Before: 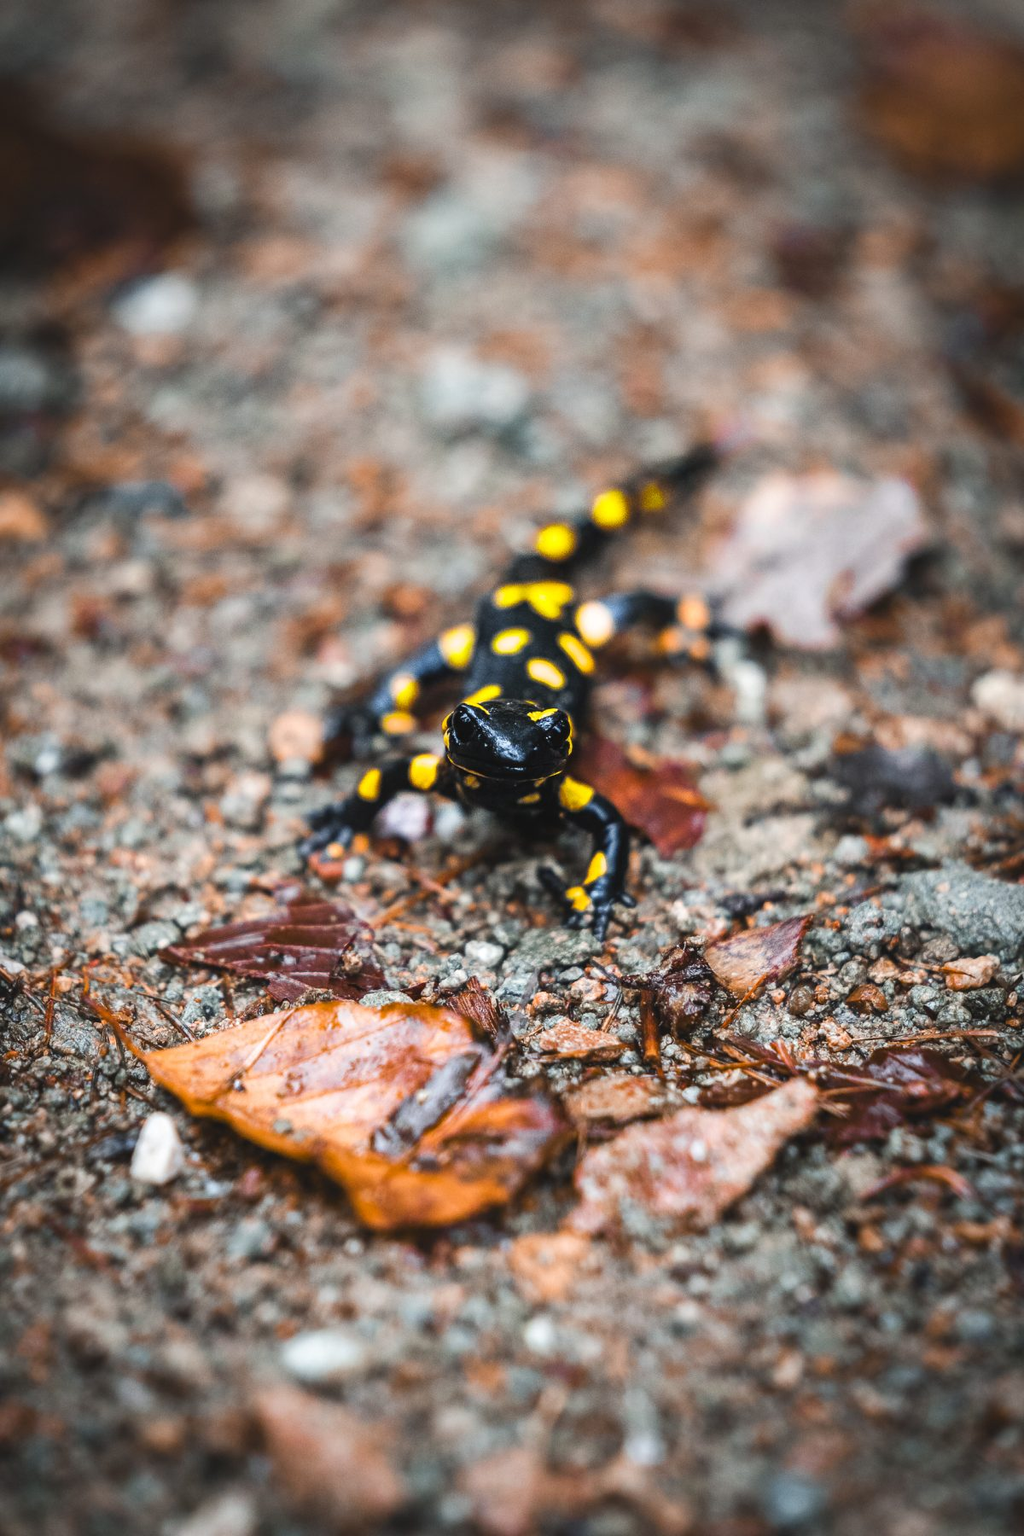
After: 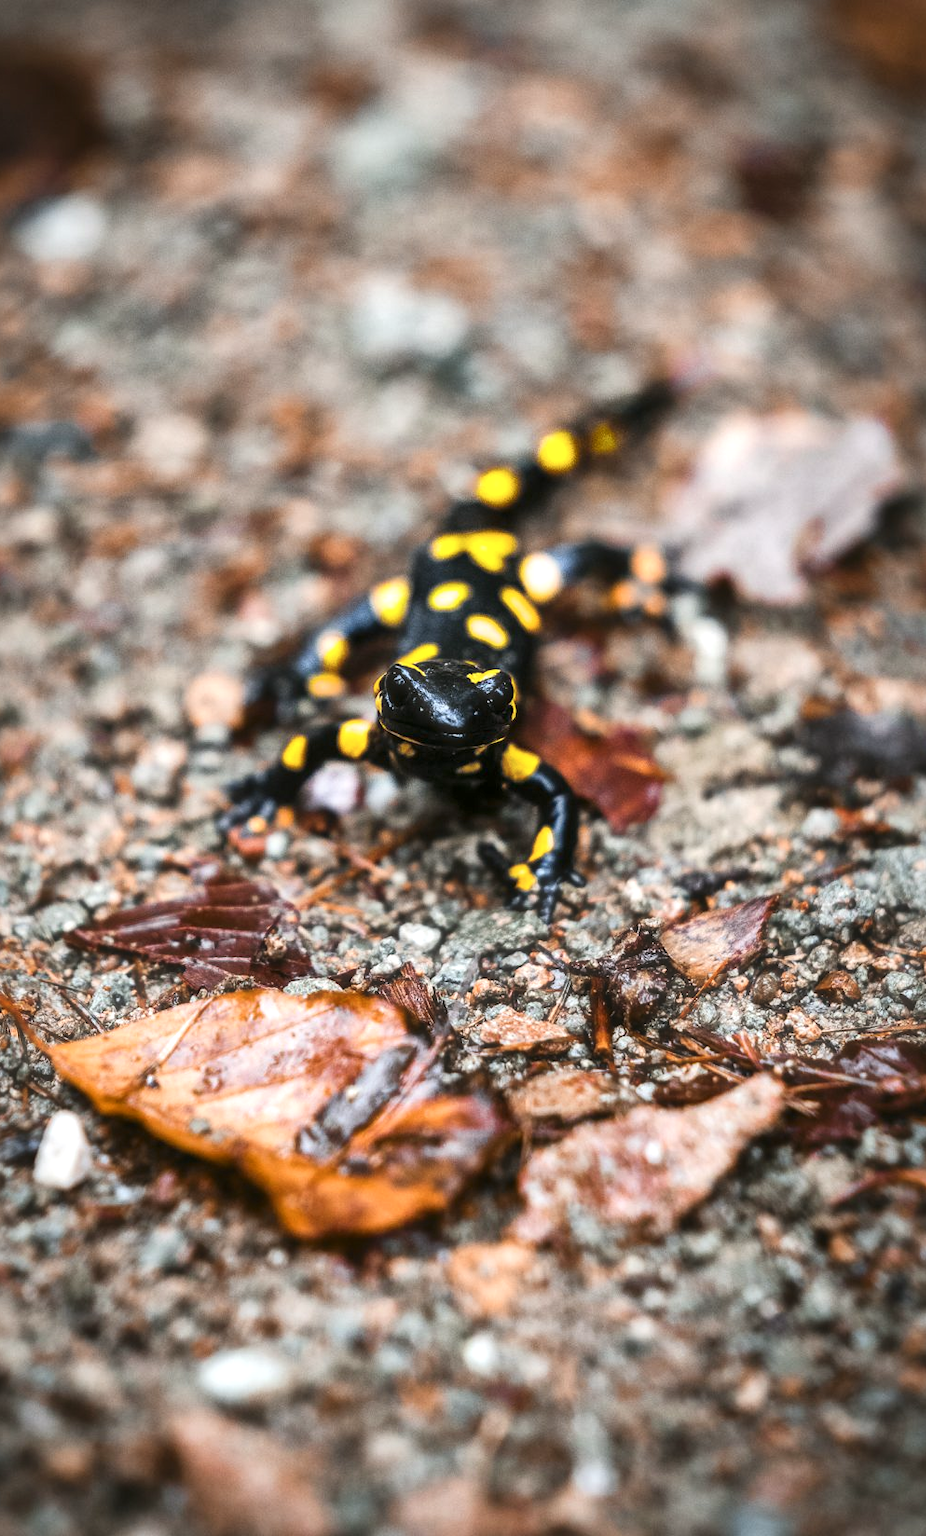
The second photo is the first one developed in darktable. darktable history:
haze removal: strength -0.1, adaptive false
color balance: mode lift, gamma, gain (sRGB), lift [1, 0.99, 1.01, 0.992], gamma [1, 1.037, 0.974, 0.963]
crop: left 9.807%, top 6.259%, right 7.334%, bottom 2.177%
local contrast: mode bilateral grid, contrast 25, coarseness 60, detail 151%, midtone range 0.2
